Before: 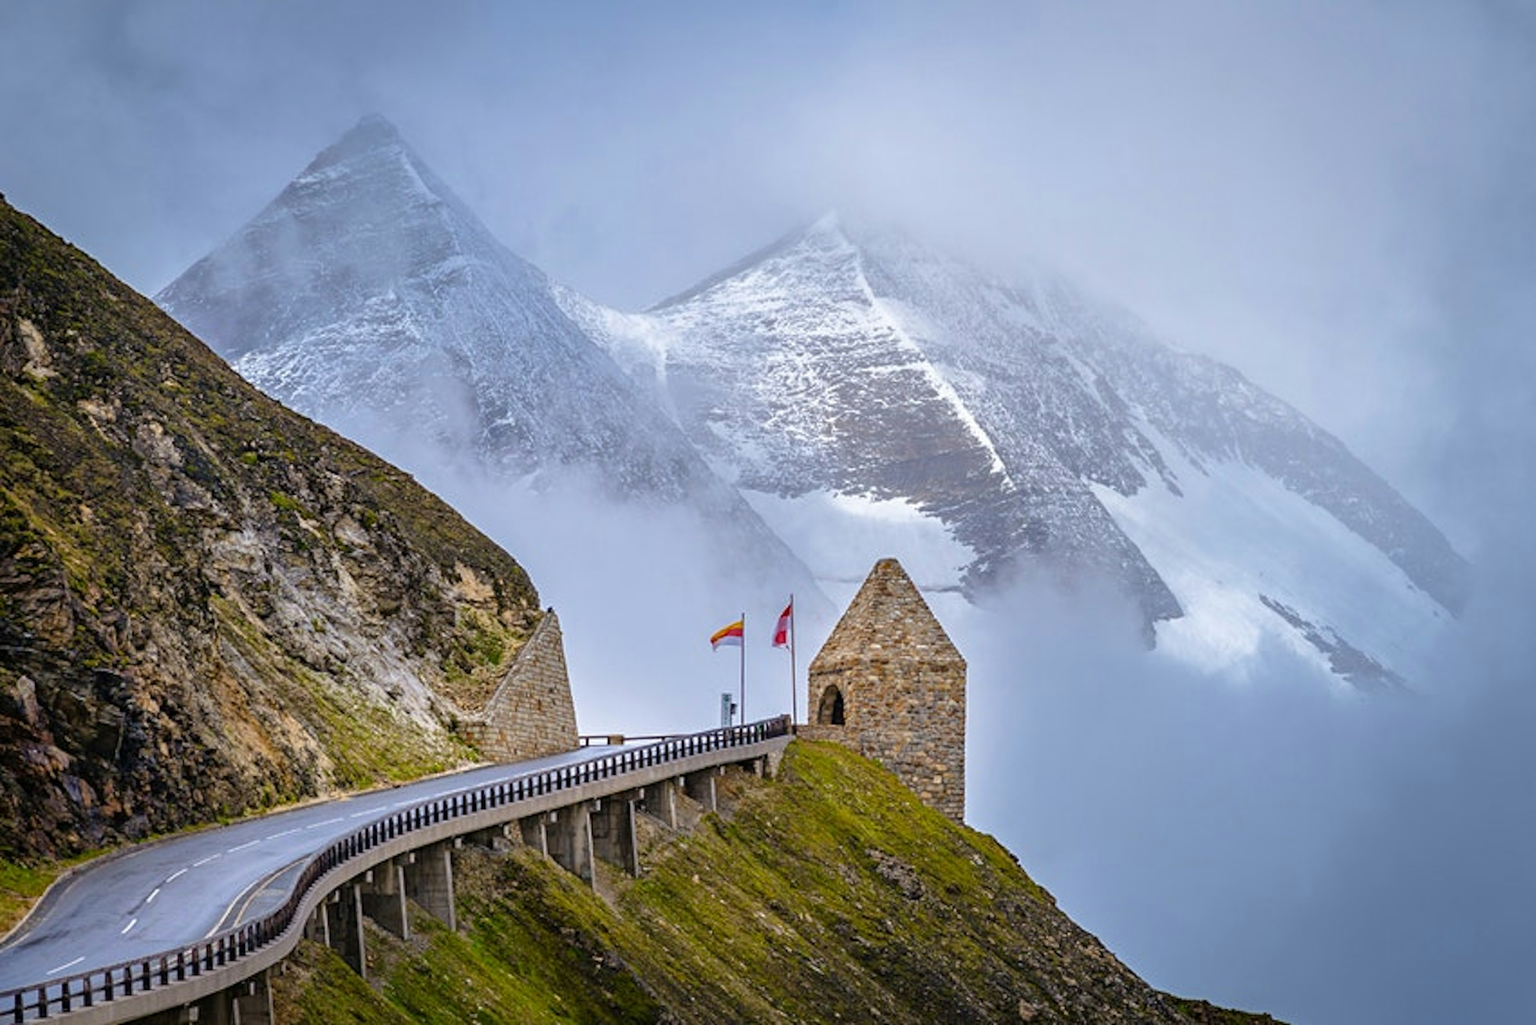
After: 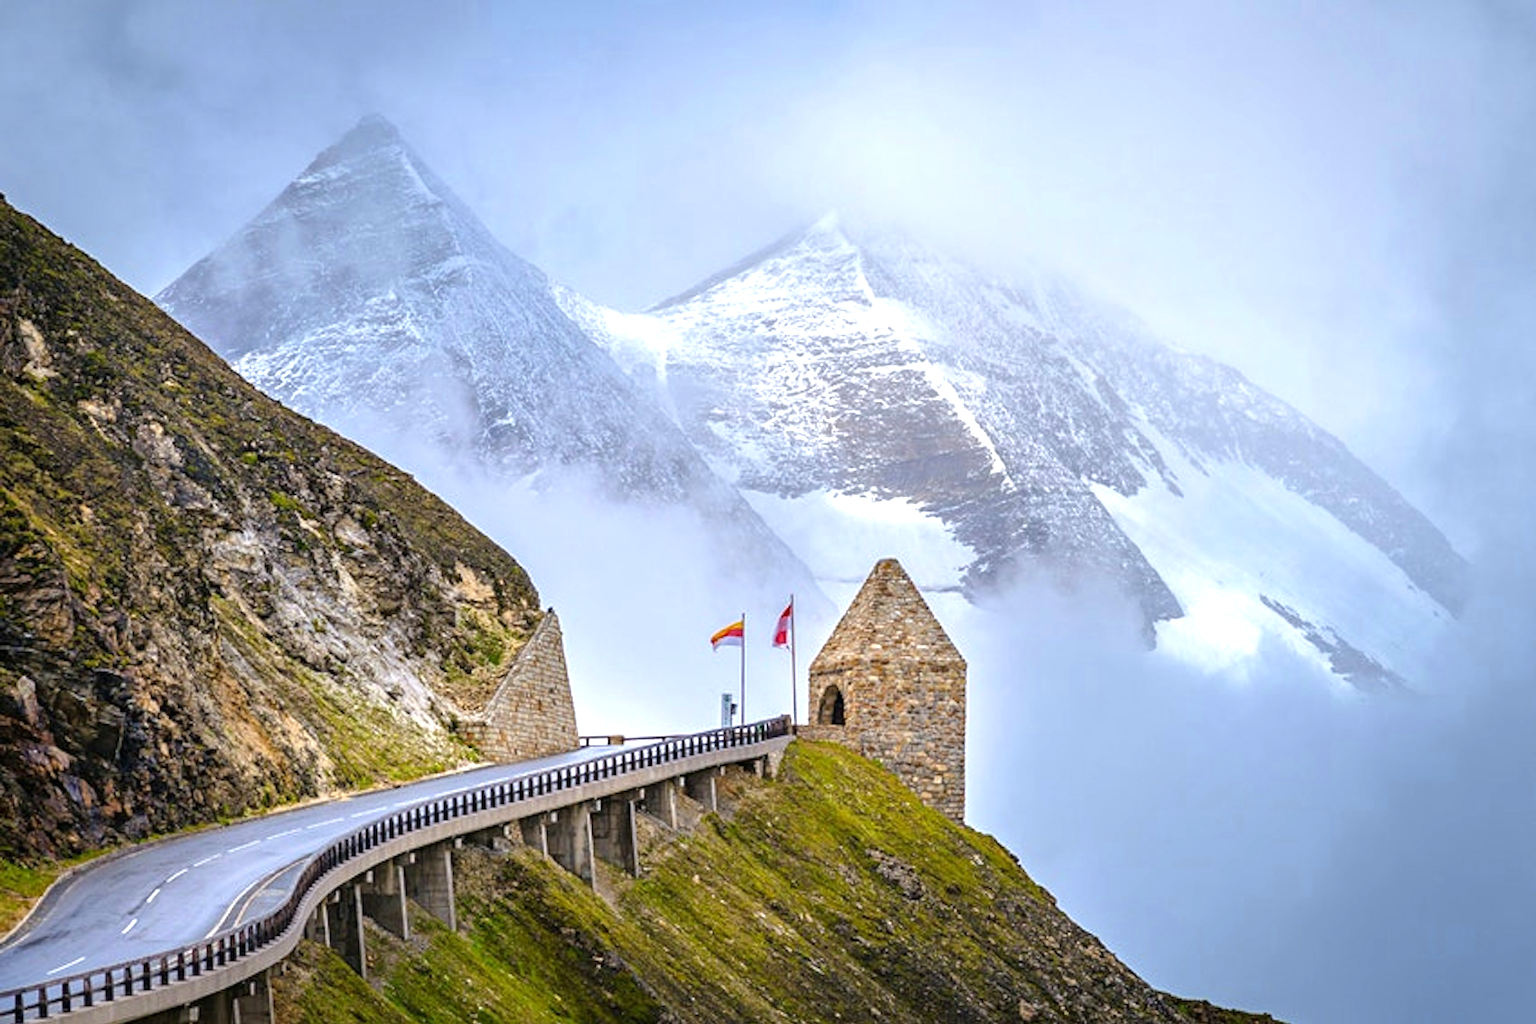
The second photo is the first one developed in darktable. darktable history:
exposure: exposure 0.64 EV, compensate exposure bias true, compensate highlight preservation false
